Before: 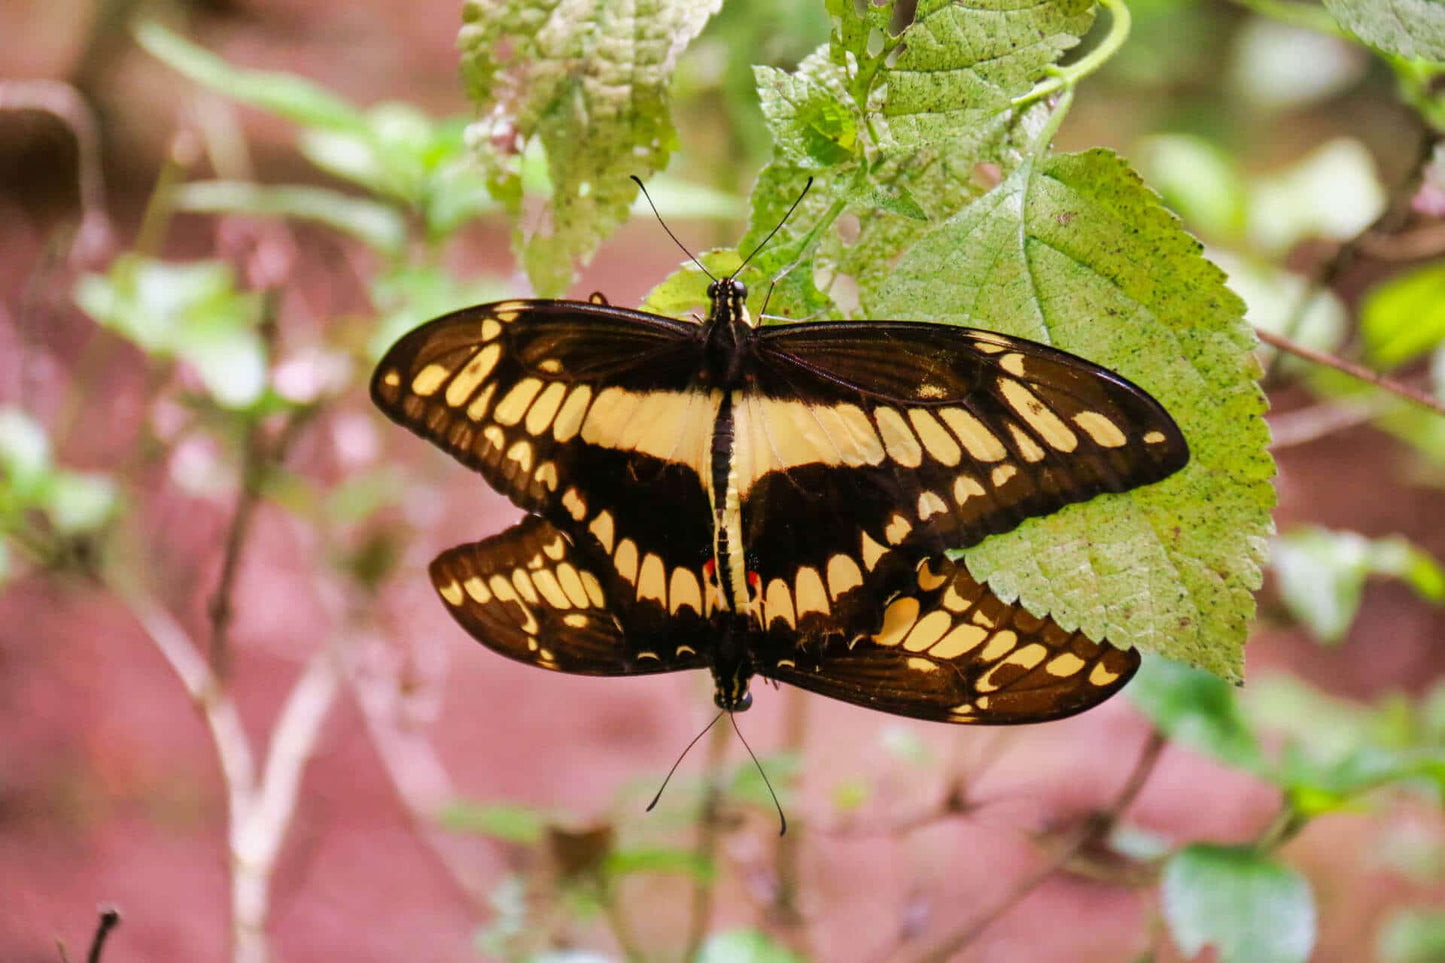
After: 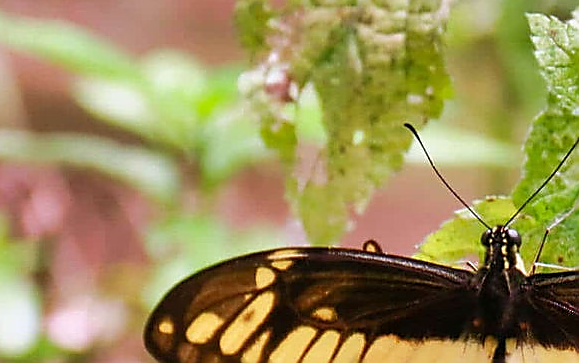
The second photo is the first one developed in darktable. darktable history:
crop: left 15.647%, top 5.455%, right 44.258%, bottom 56.824%
sharpen: radius 1.405, amount 1.235, threshold 0.718
